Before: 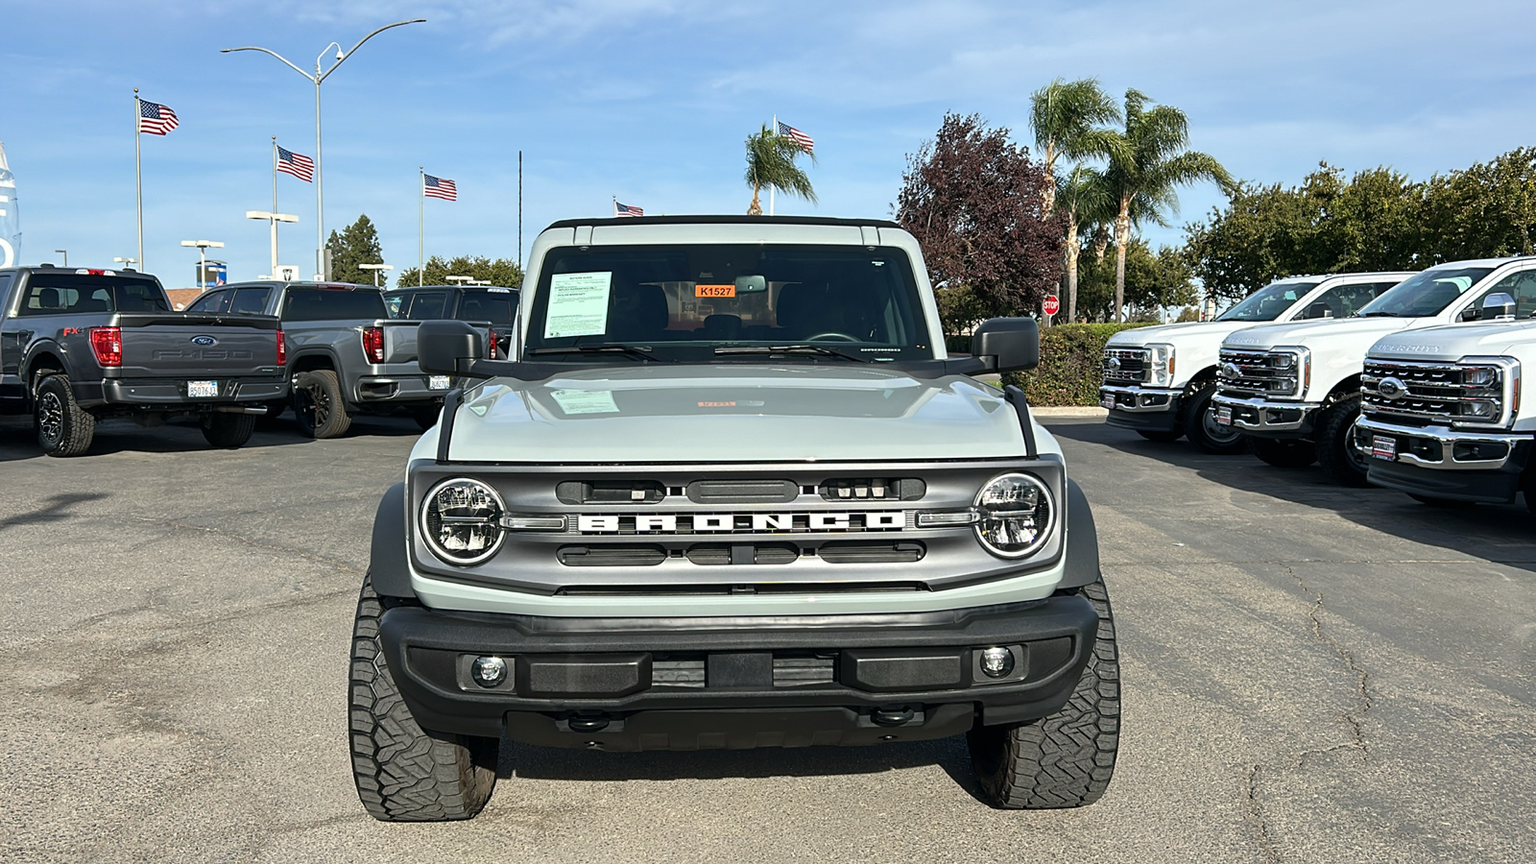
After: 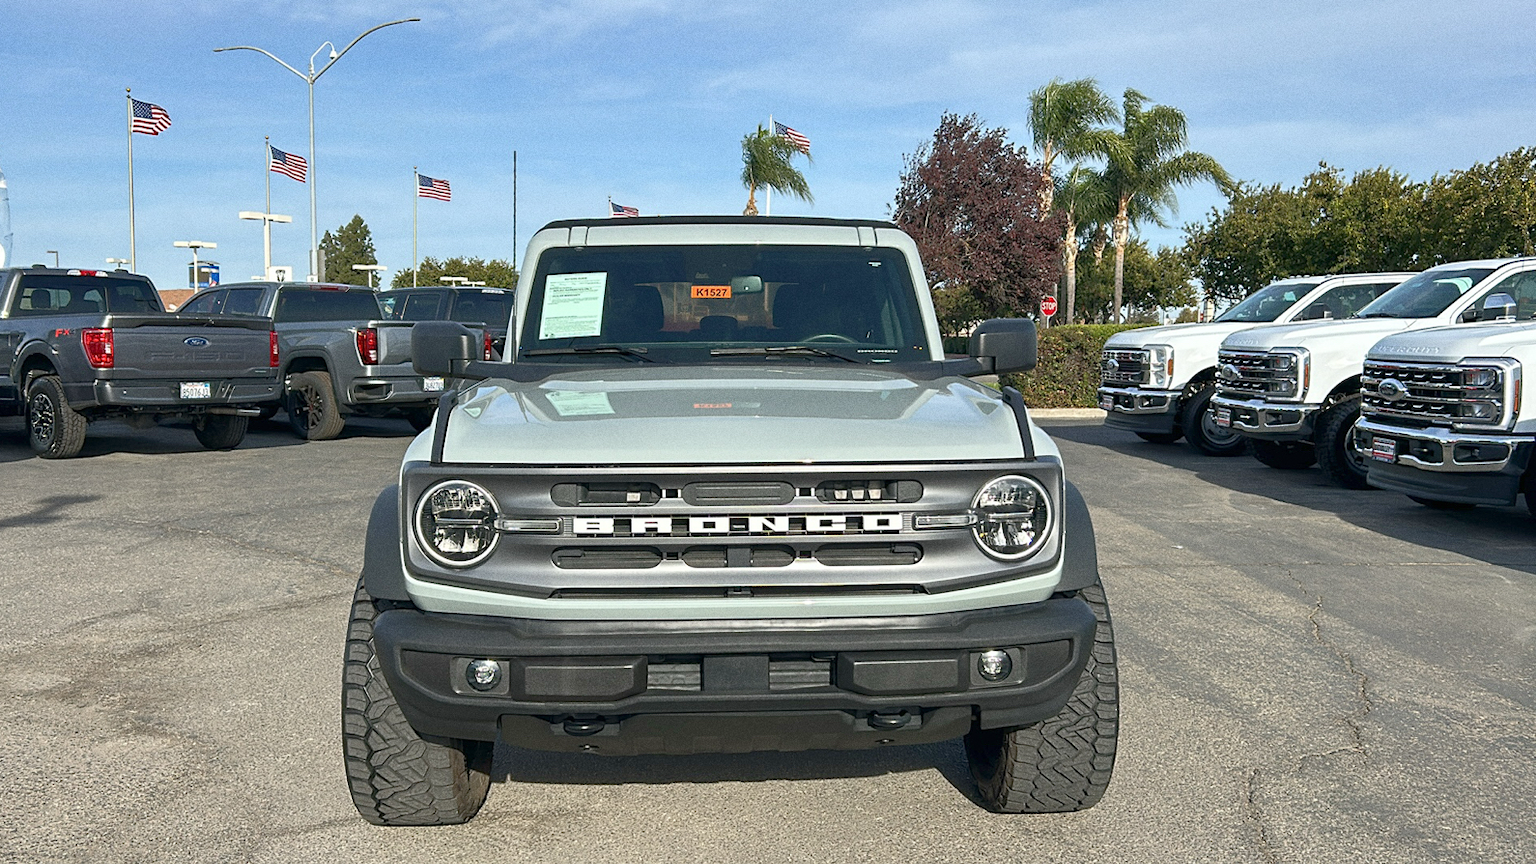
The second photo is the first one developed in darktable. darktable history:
white balance: emerald 1
crop and rotate: left 0.614%, top 0.179%, bottom 0.309%
rgb curve: curves: ch0 [(0, 0) (0.072, 0.166) (0.217, 0.293) (0.414, 0.42) (1, 1)], compensate middle gray true, preserve colors basic power
grain: coarseness 0.09 ISO
